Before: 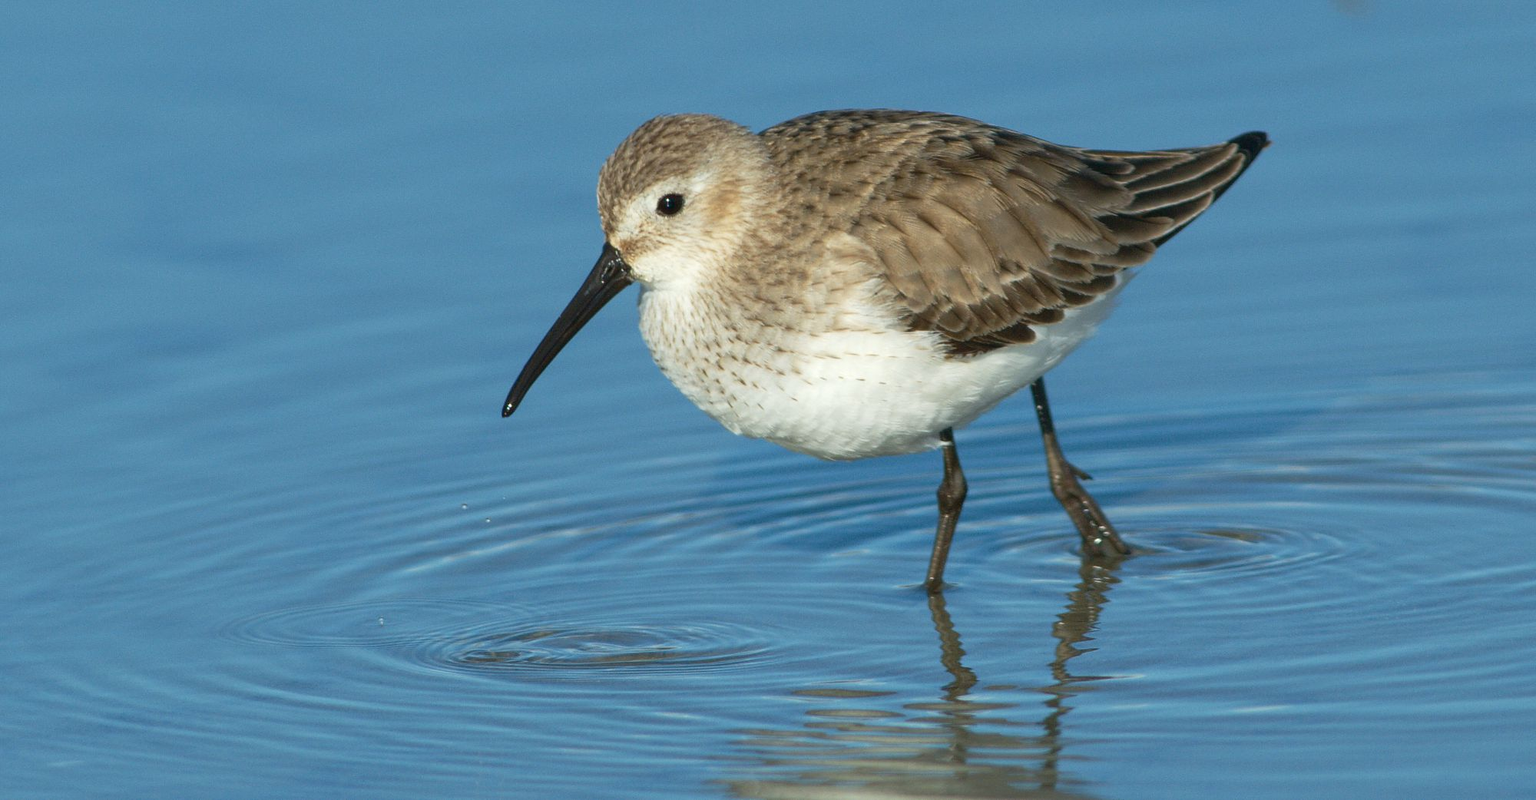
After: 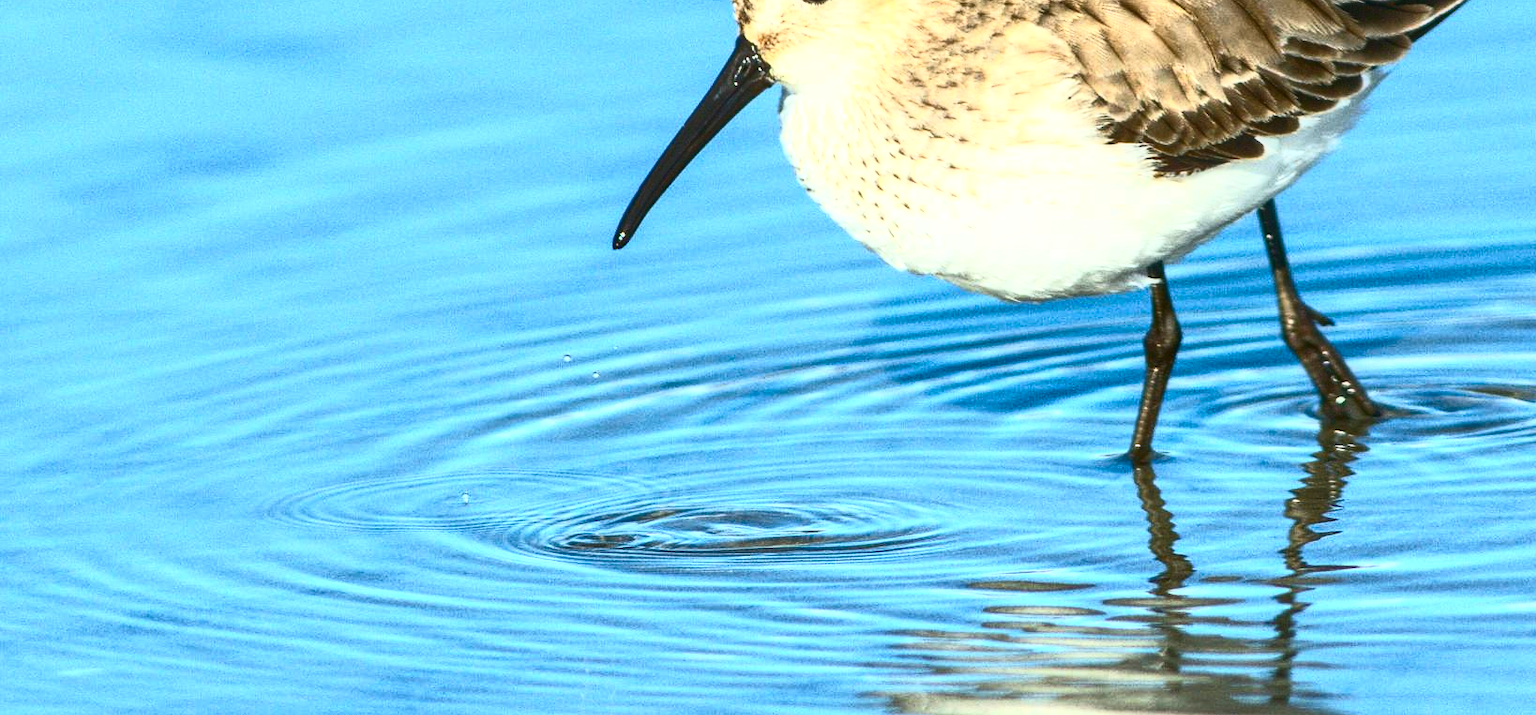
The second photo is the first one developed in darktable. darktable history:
crop: top 26.753%, right 18.059%
local contrast: detail 130%
contrast brightness saturation: contrast 0.843, brightness 0.599, saturation 0.602
